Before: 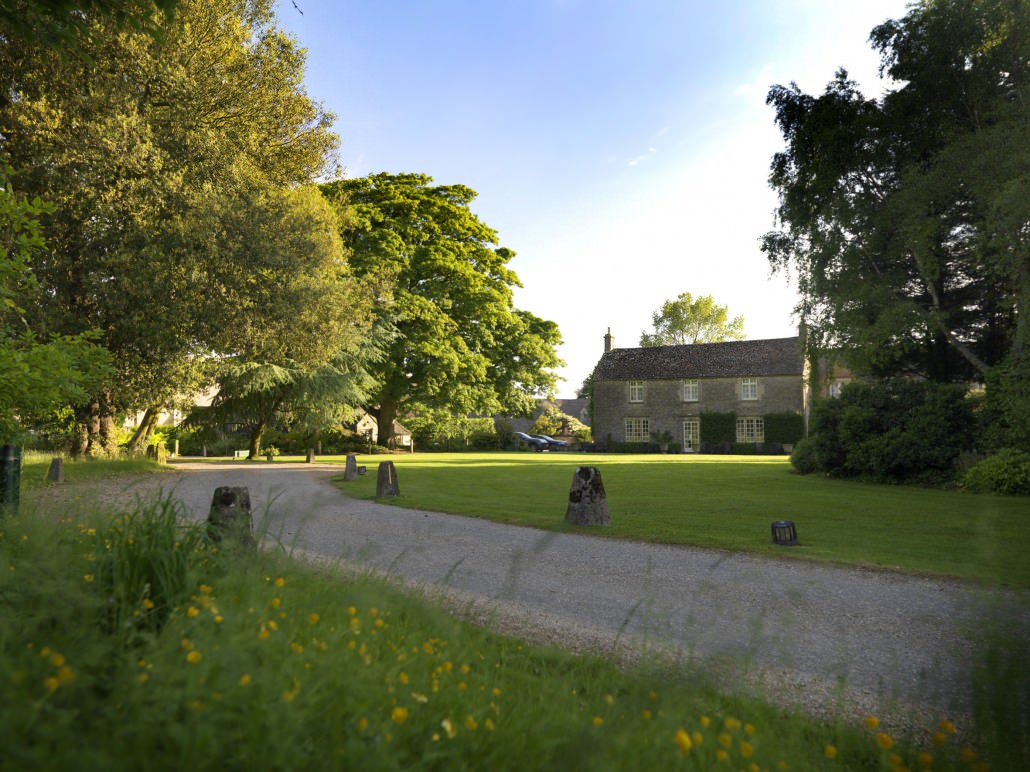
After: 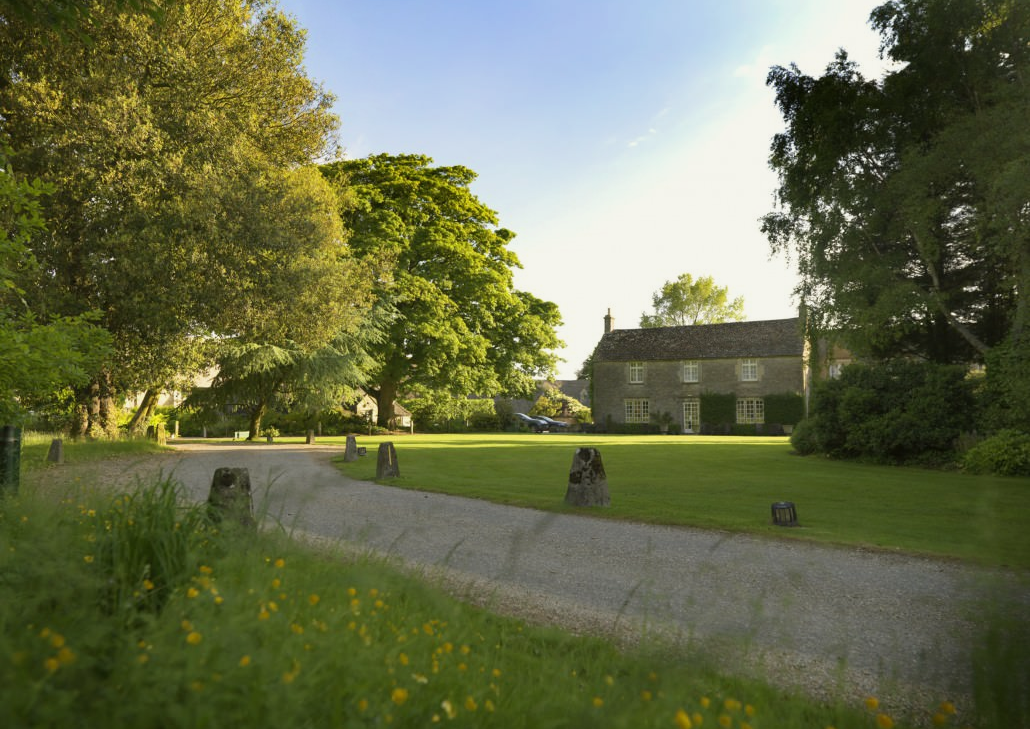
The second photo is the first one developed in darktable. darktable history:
crop and rotate: top 2.479%, bottom 3.018%
color balance: mode lift, gamma, gain (sRGB), lift [1.04, 1, 1, 0.97], gamma [1.01, 1, 1, 0.97], gain [0.96, 1, 1, 0.97]
